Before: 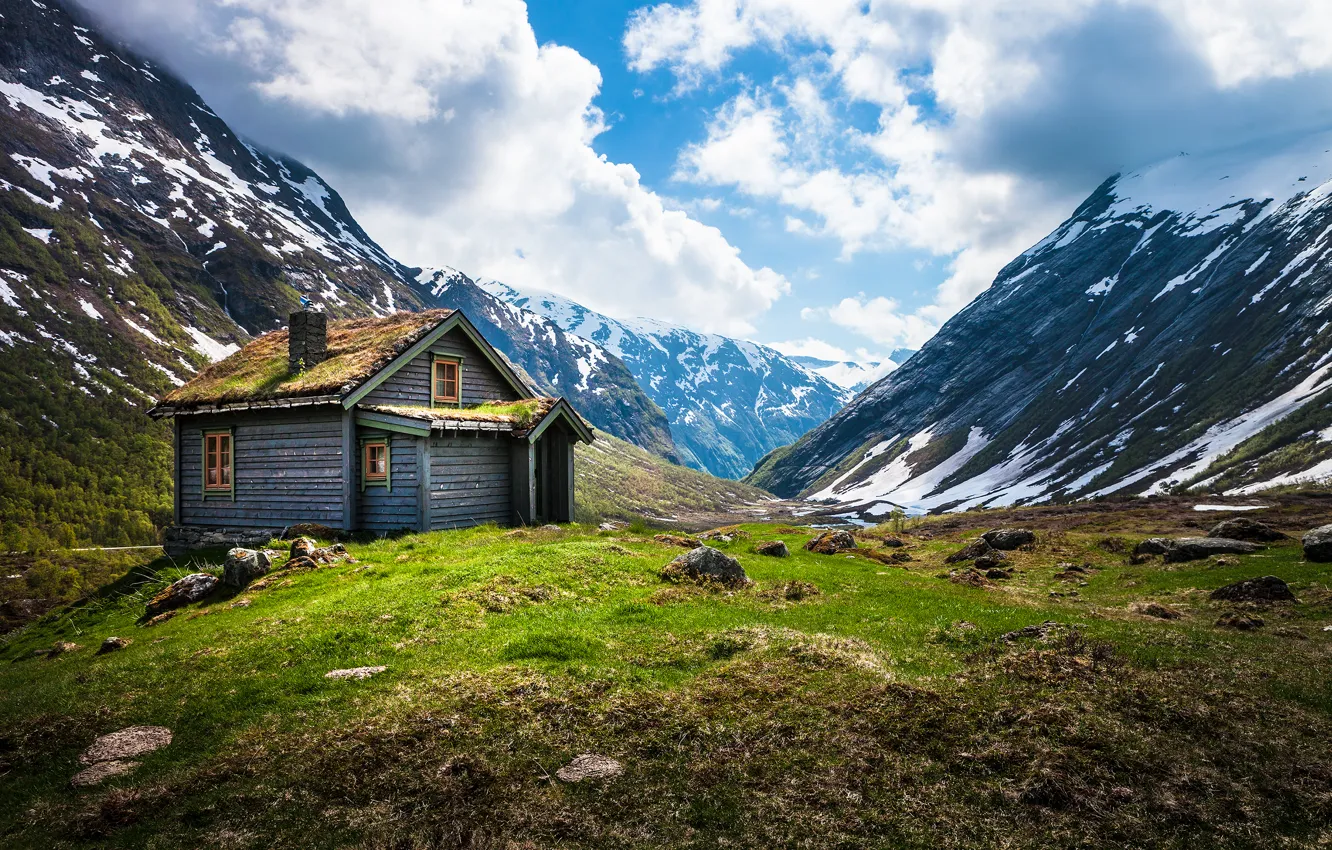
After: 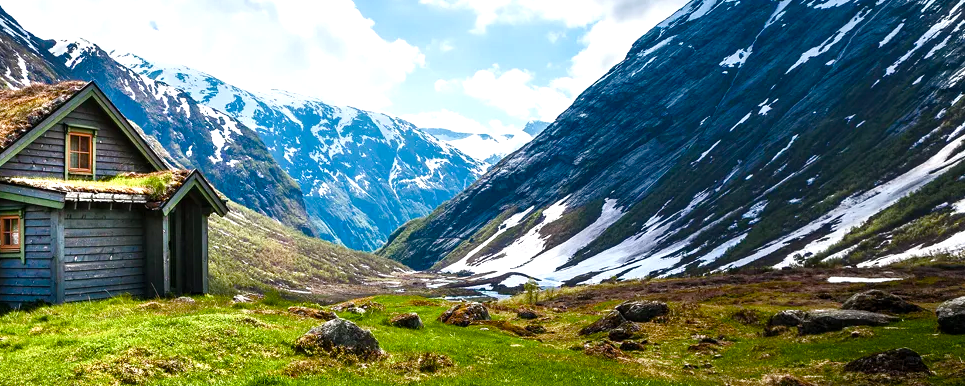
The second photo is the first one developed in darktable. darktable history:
crop and rotate: left 27.506%, top 26.923%, bottom 27.654%
color balance rgb: linear chroma grading › global chroma 14.914%, perceptual saturation grading › global saturation 20%, perceptual saturation grading › highlights -49.103%, perceptual saturation grading › shadows 23.934%, perceptual brilliance grading › highlights 11.576%
